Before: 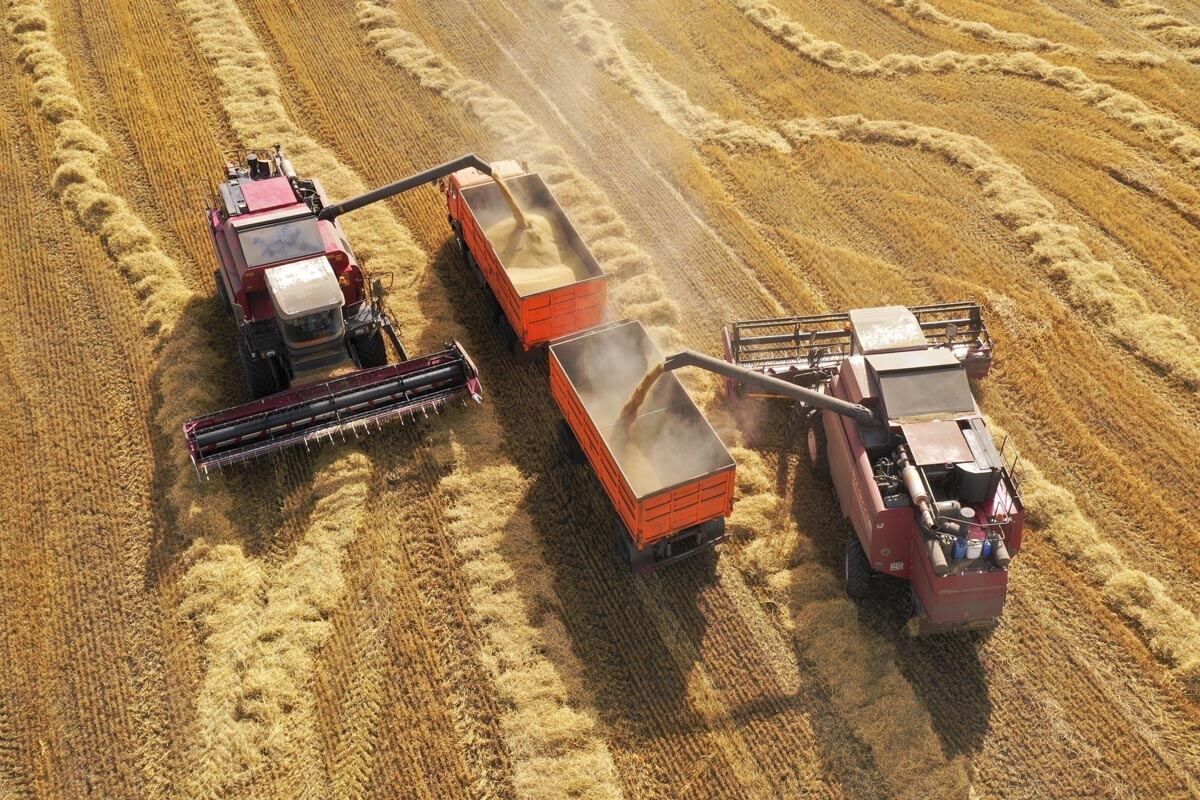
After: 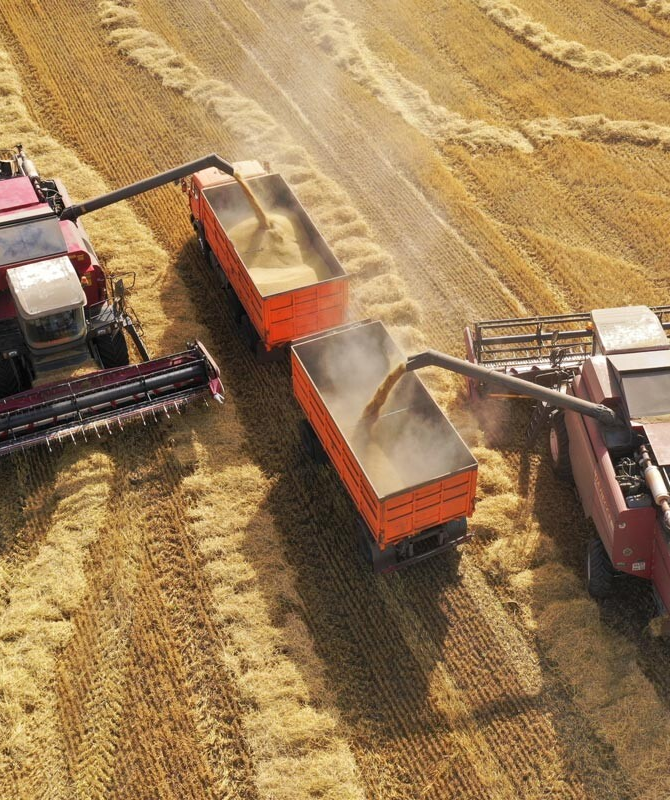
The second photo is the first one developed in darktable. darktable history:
crop: left 21.501%, right 22.661%
